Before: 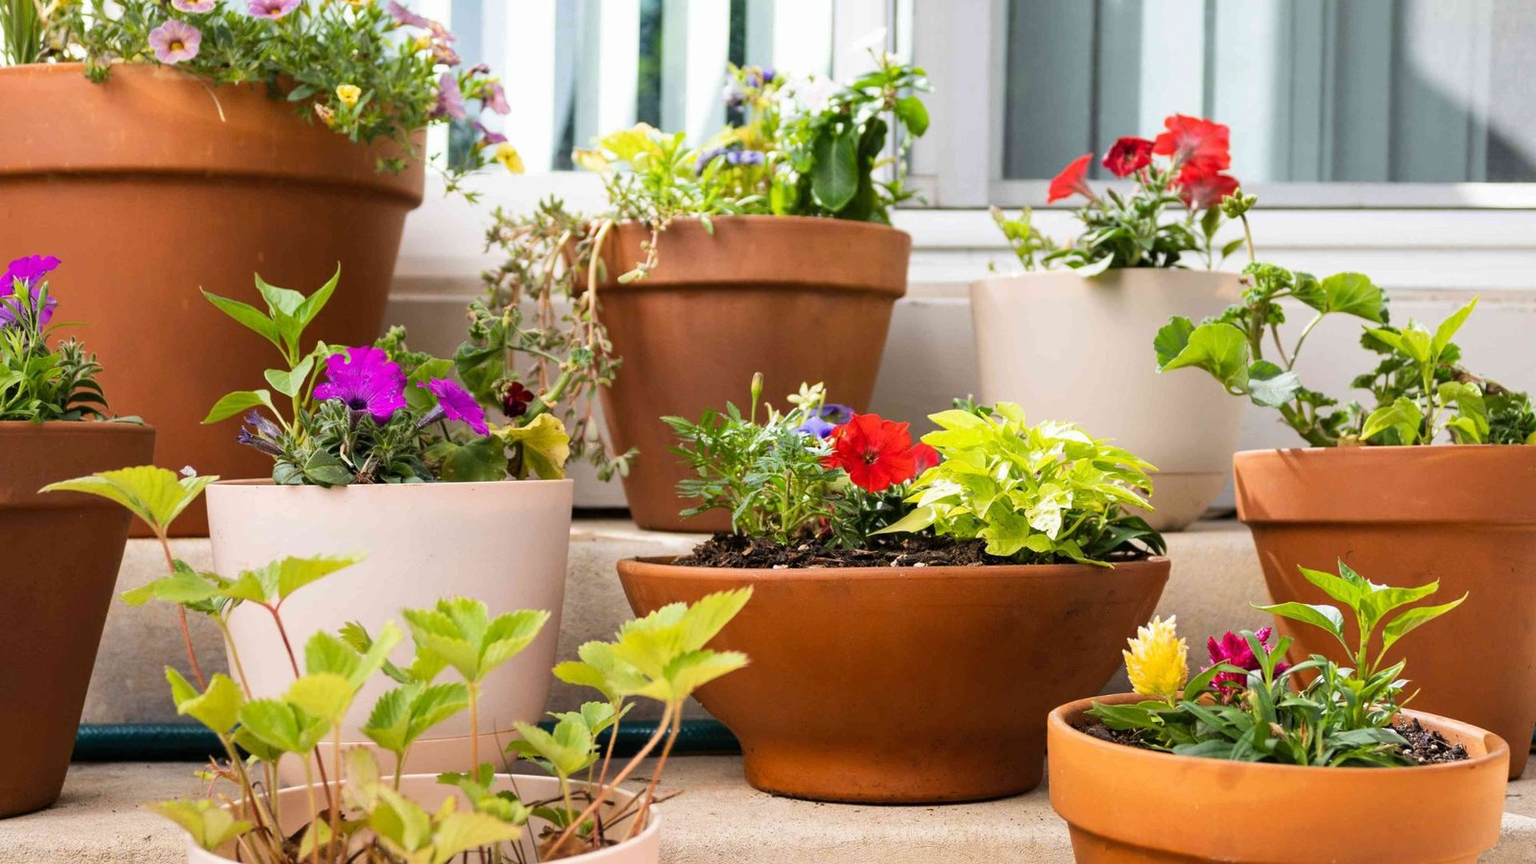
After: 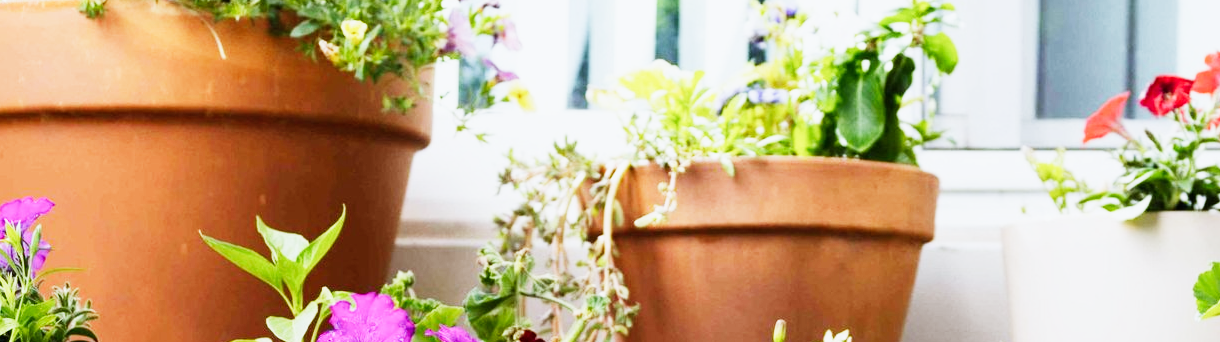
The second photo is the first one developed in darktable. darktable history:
white balance: red 0.924, blue 1.095
sigmoid: contrast 1.7, skew 0.1, preserve hue 0%, red attenuation 0.1, red rotation 0.035, green attenuation 0.1, green rotation -0.017, blue attenuation 0.15, blue rotation -0.052, base primaries Rec2020
crop: left 0.579%, top 7.627%, right 23.167%, bottom 54.275%
exposure: black level correction 0, exposure 1.1 EV, compensate exposure bias true, compensate highlight preservation false
